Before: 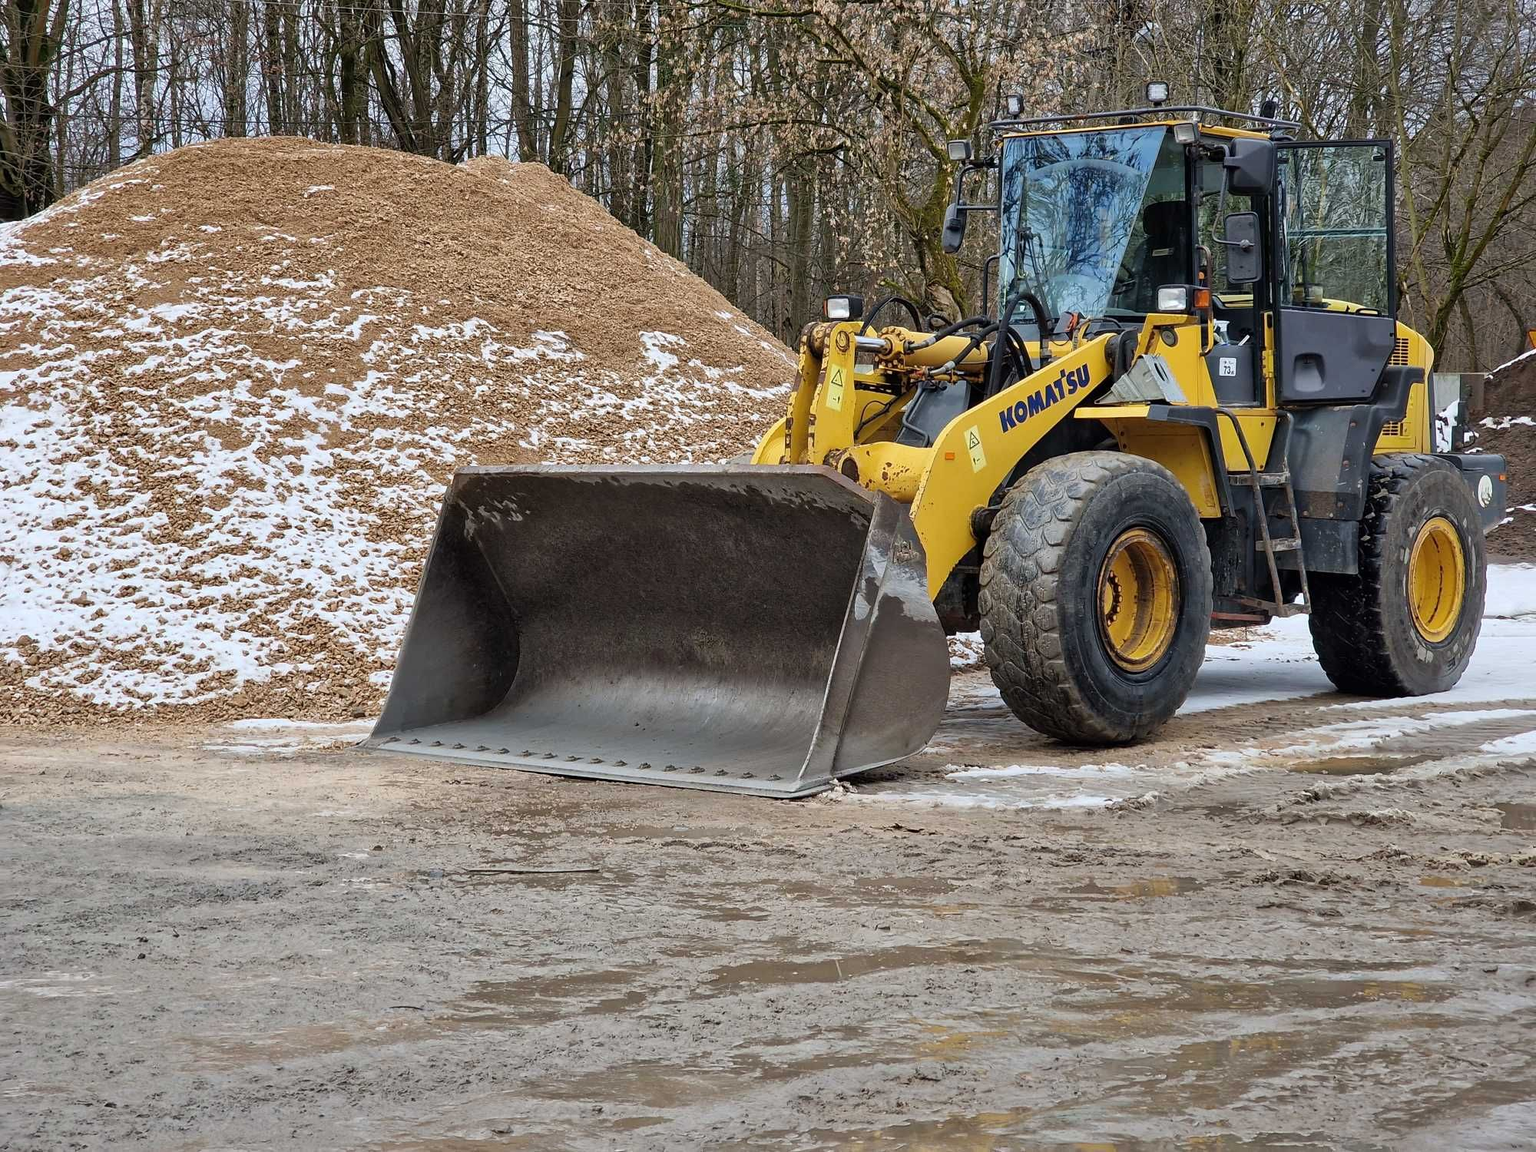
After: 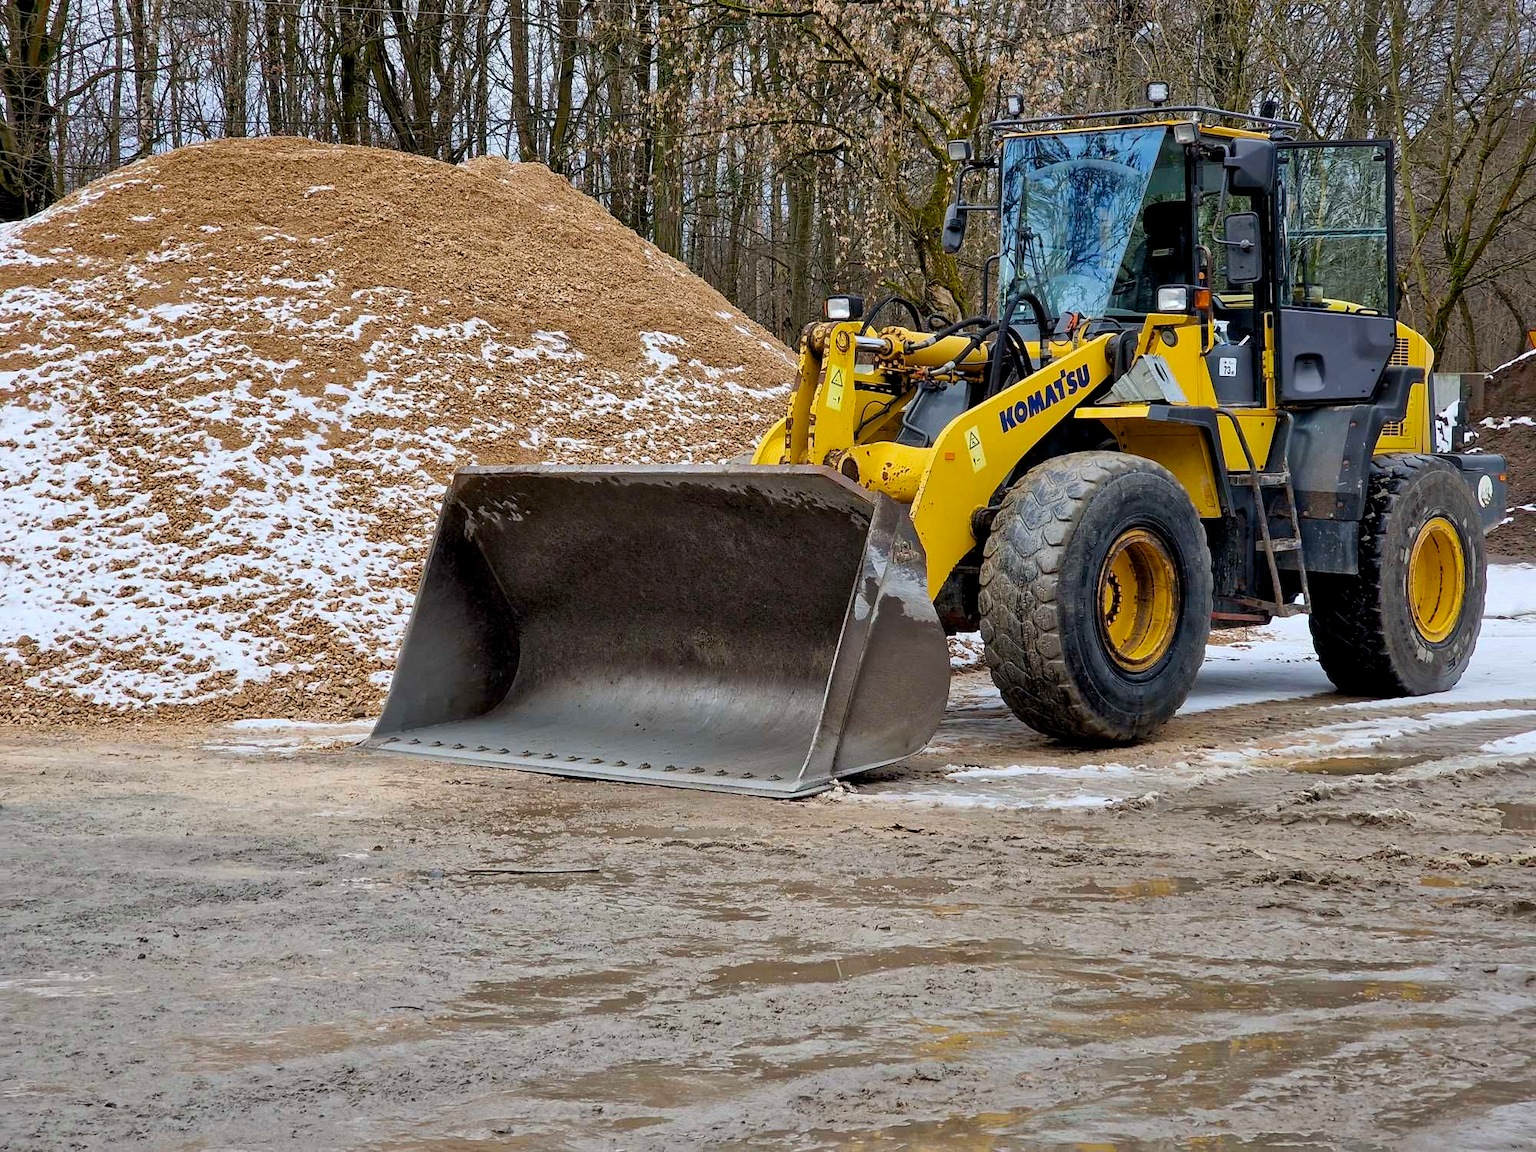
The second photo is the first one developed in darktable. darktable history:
color balance rgb: perceptual saturation grading › global saturation 25.055%, global vibrance 9.209%
exposure: black level correction 0.007, compensate highlight preservation false
color correction: highlights a* 0.048, highlights b* -0.771
